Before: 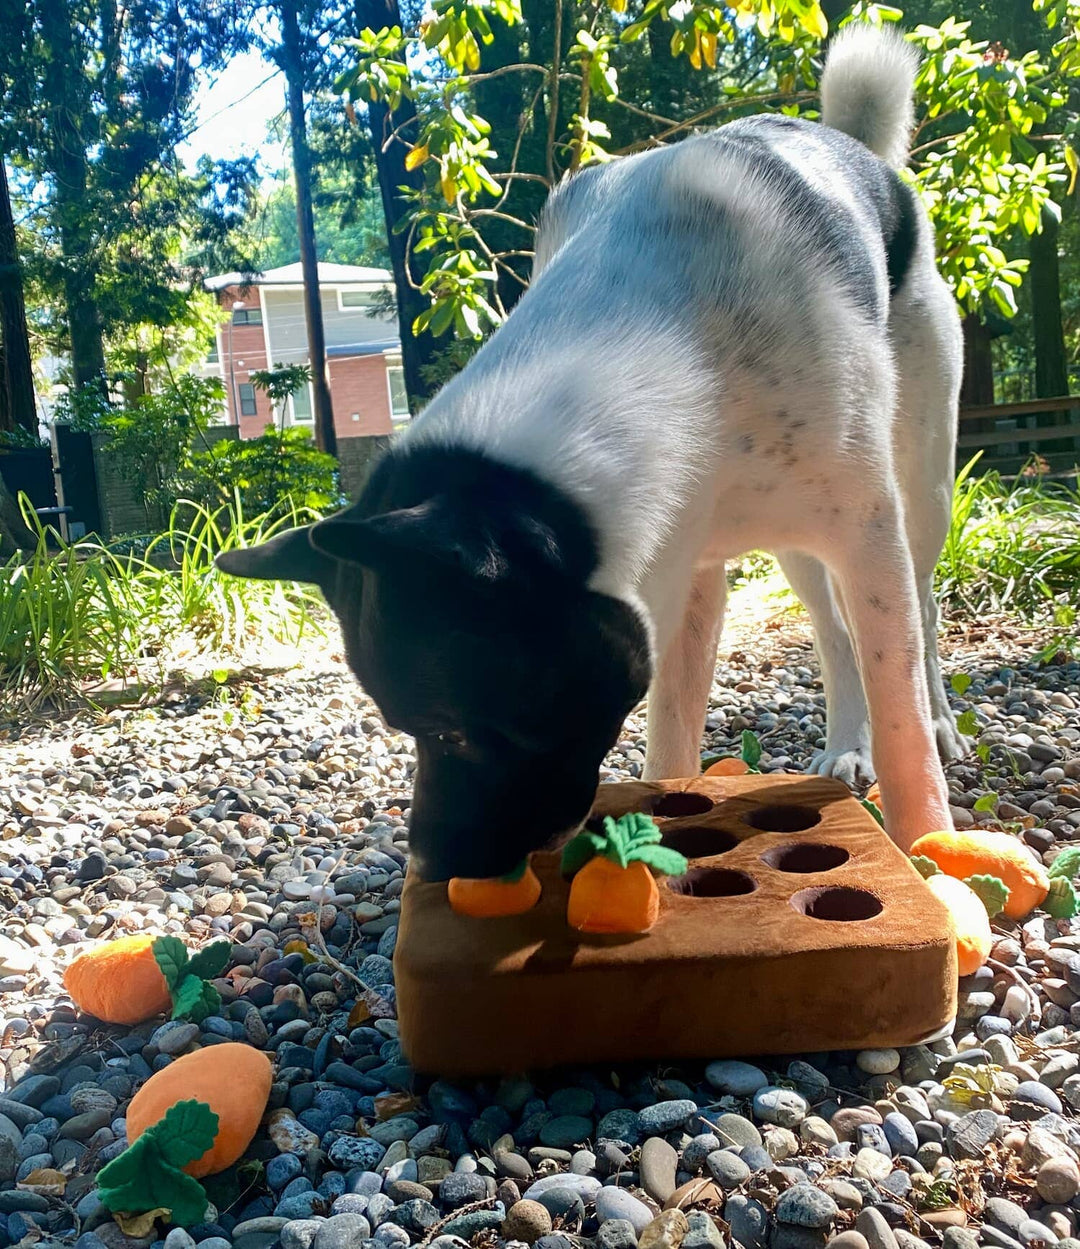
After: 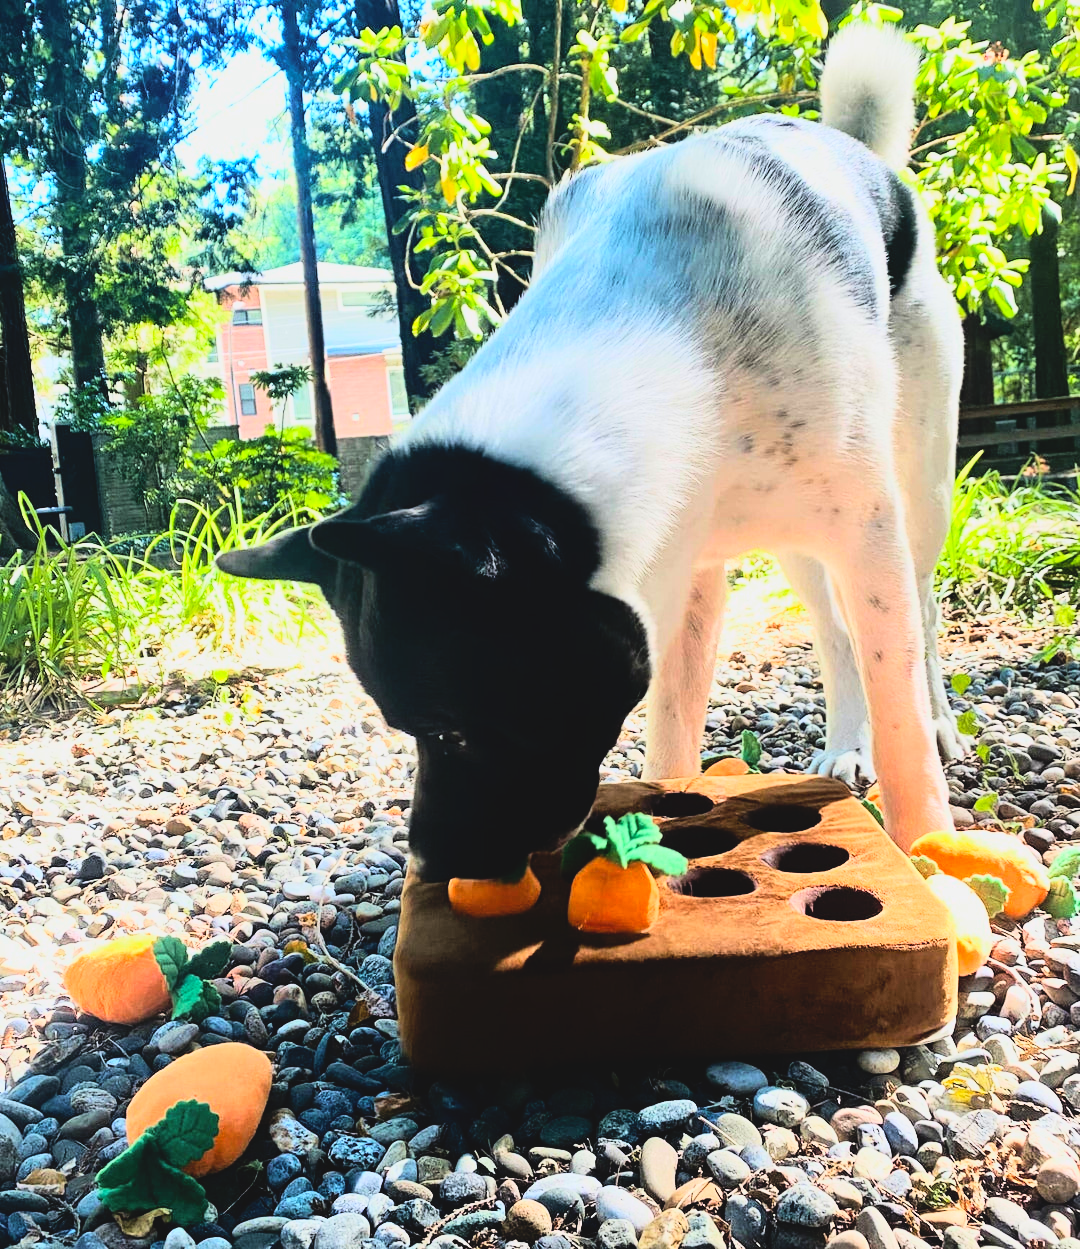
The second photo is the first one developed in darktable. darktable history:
contrast brightness saturation: contrast -0.1, brightness 0.05, saturation 0.08
rgb curve: curves: ch0 [(0, 0) (0.21, 0.15) (0.24, 0.21) (0.5, 0.75) (0.75, 0.96) (0.89, 0.99) (1, 1)]; ch1 [(0, 0.02) (0.21, 0.13) (0.25, 0.2) (0.5, 0.67) (0.75, 0.9) (0.89, 0.97) (1, 1)]; ch2 [(0, 0.02) (0.21, 0.13) (0.25, 0.2) (0.5, 0.67) (0.75, 0.9) (0.89, 0.97) (1, 1)], compensate middle gray true
